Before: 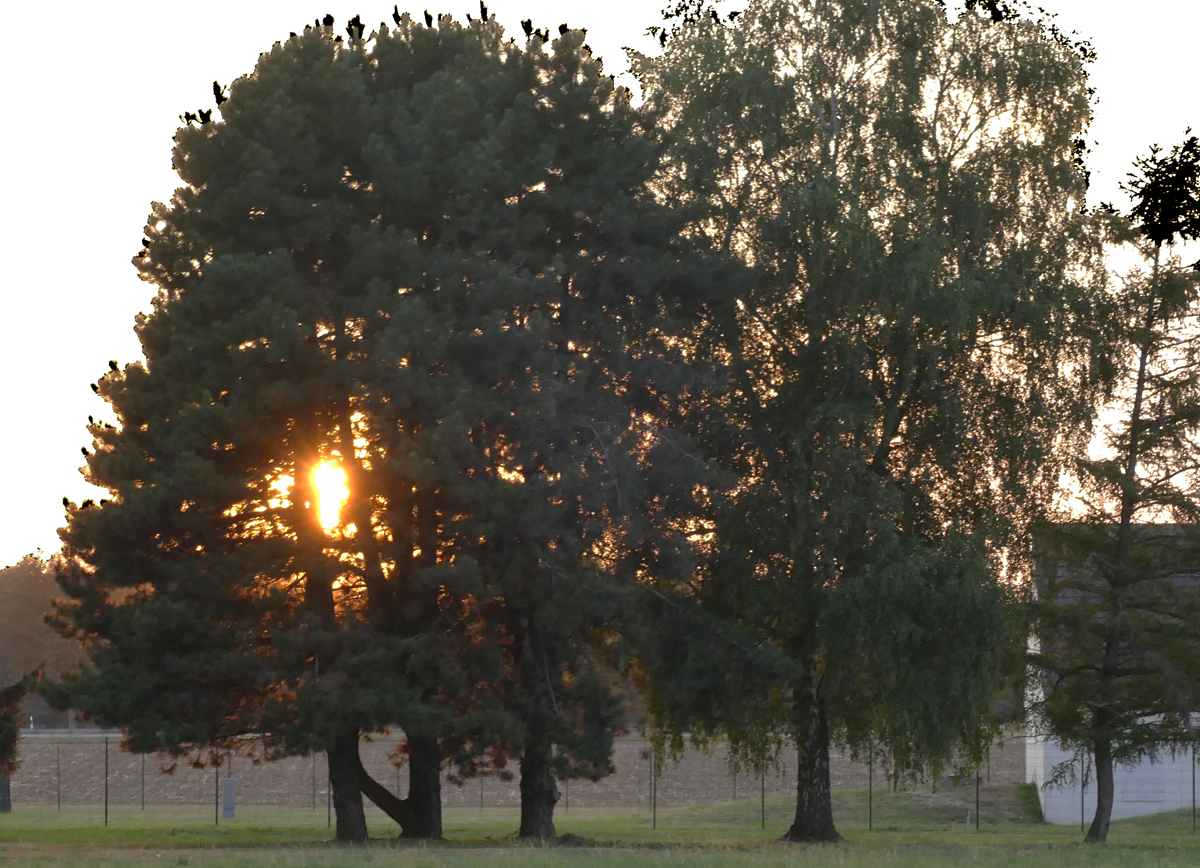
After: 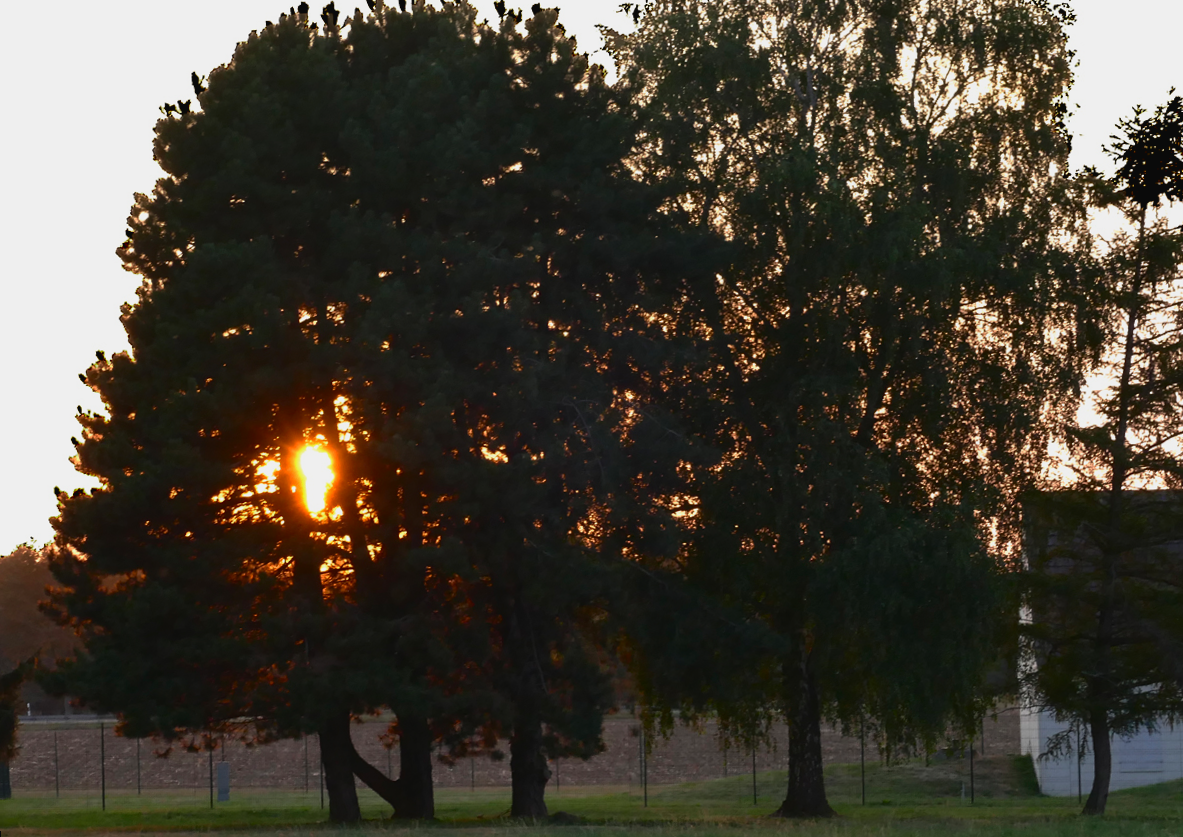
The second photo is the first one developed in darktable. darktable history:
contrast brightness saturation: contrast 0.13, brightness -0.24, saturation 0.14
exposure: black level correction -0.014, exposure -0.193 EV, compensate highlight preservation false
rotate and perspective: rotation -1.32°, lens shift (horizontal) -0.031, crop left 0.015, crop right 0.985, crop top 0.047, crop bottom 0.982
